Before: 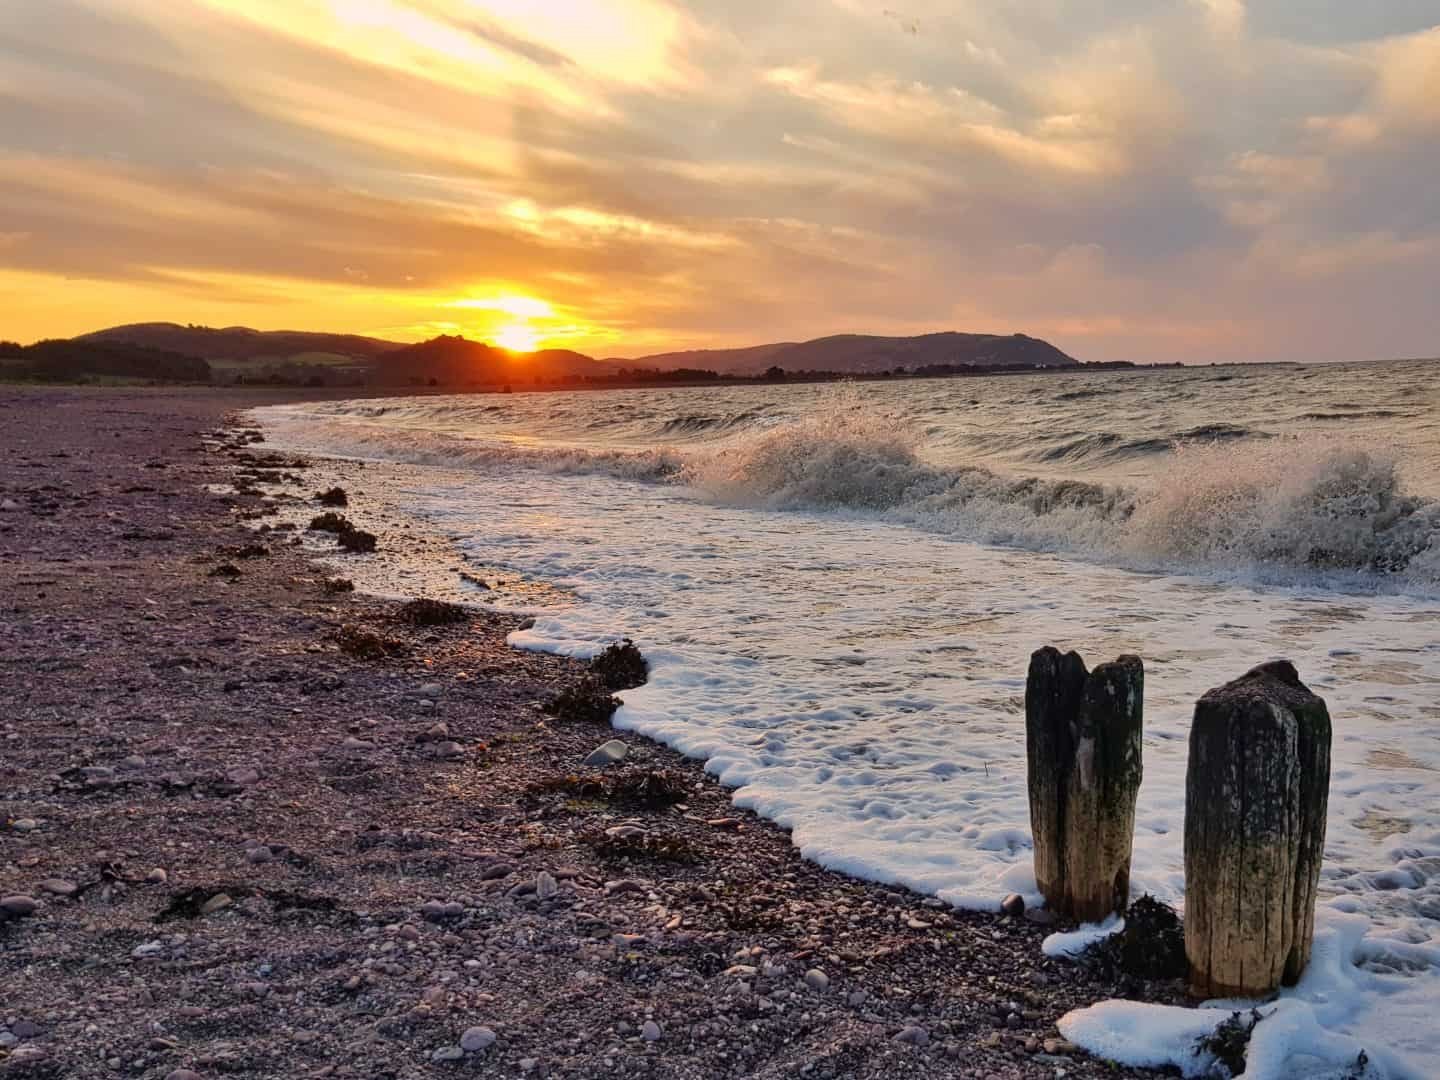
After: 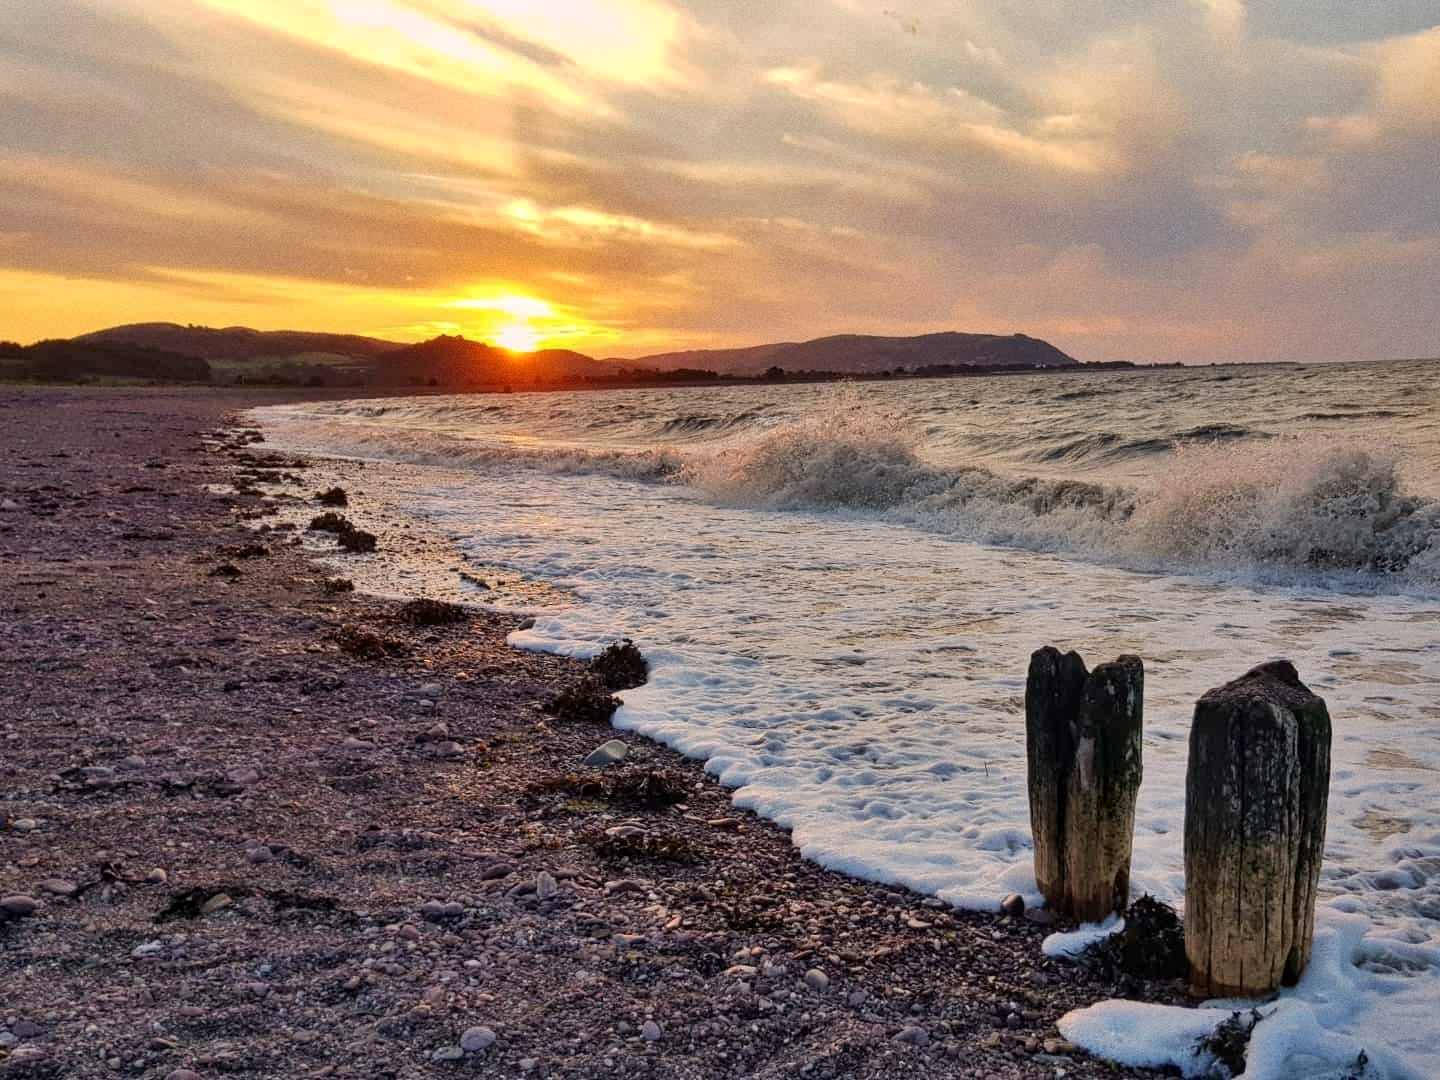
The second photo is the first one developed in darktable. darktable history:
local contrast: highlights 100%, shadows 100%, detail 120%, midtone range 0.2
grain: coarseness 3.21 ISO
